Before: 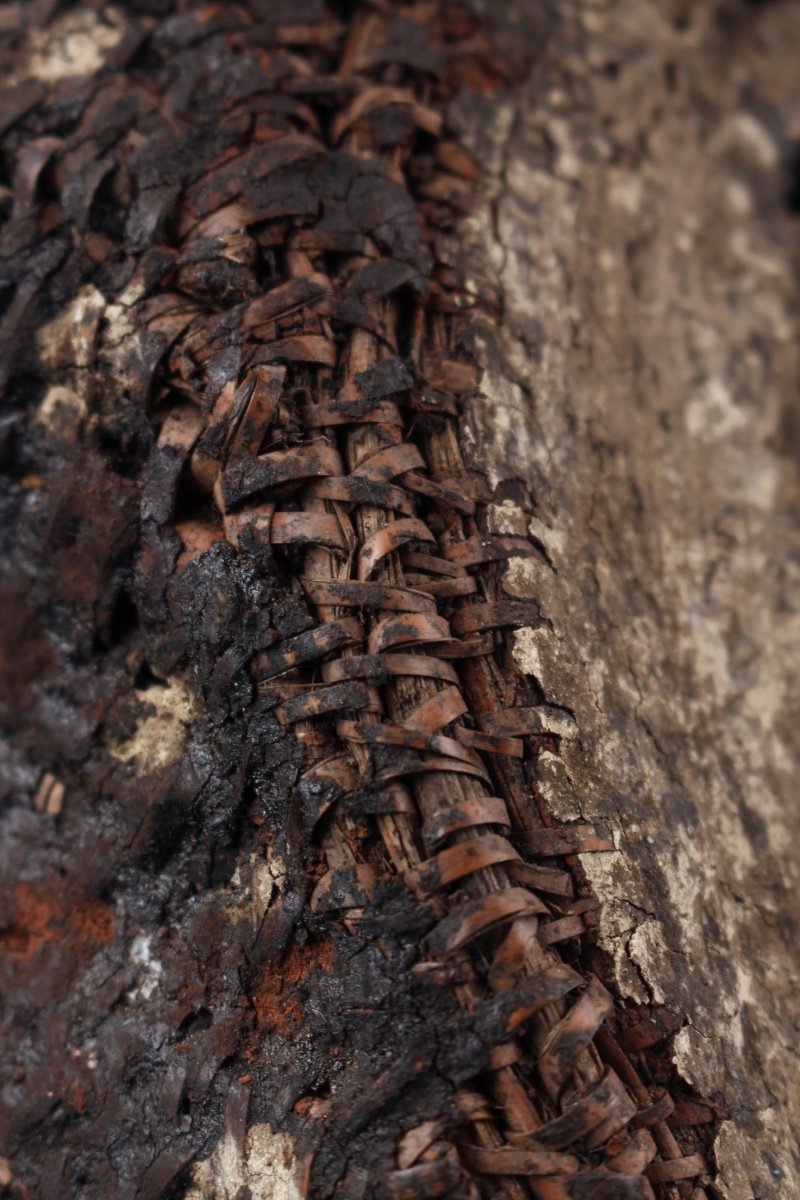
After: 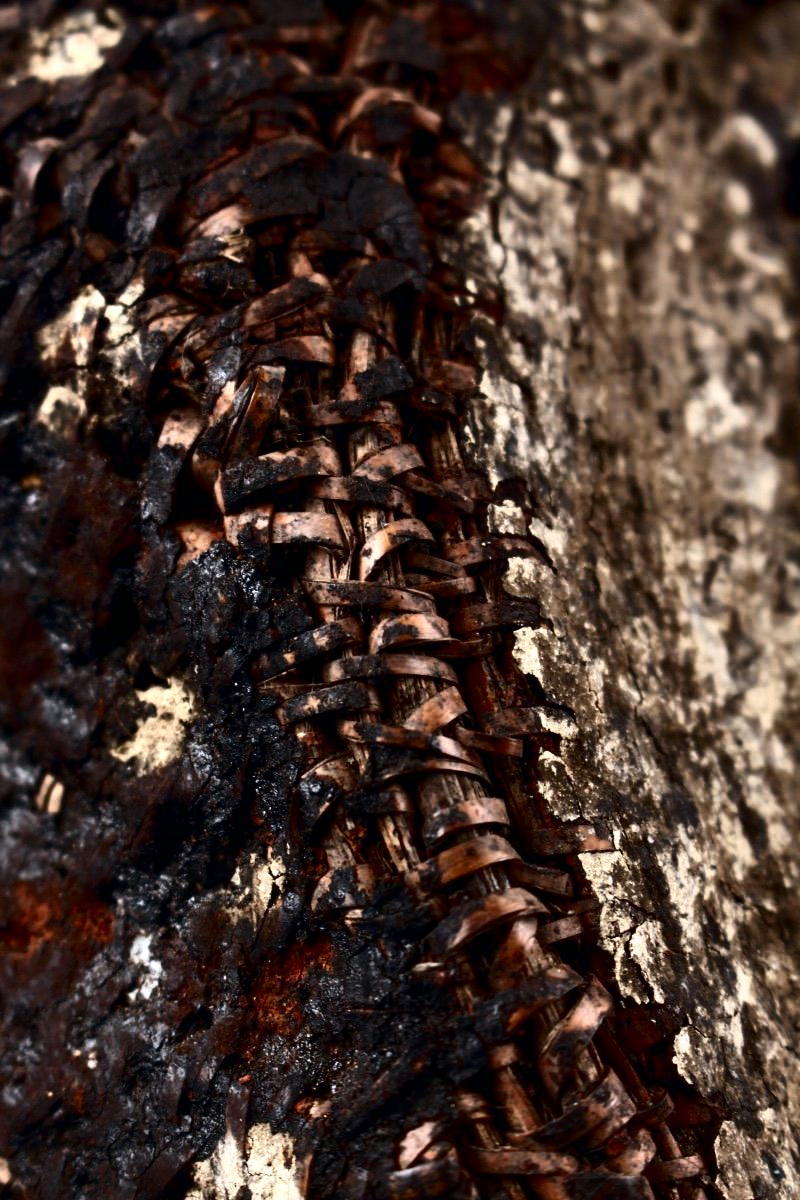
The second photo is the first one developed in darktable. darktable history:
color zones: curves: ch0 [(0, 0.558) (0.143, 0.548) (0.286, 0.447) (0.429, 0.259) (0.571, 0.5) (0.714, 0.5) (0.857, 0.593) (1, 0.558)]; ch1 [(0, 0.543) (0.01, 0.544) (0.12, 0.492) (0.248, 0.458) (0.5, 0.534) (0.748, 0.5) (0.99, 0.469) (1, 0.543)]; ch2 [(0, 0.507) (0.143, 0.522) (0.286, 0.505) (0.429, 0.5) (0.571, 0.5) (0.714, 0.5) (0.857, 0.5) (1, 0.507)]
contrast brightness saturation: contrast 0.327, brightness -0.066, saturation 0.174
contrast equalizer: octaves 7, y [[0.6 ×6], [0.55 ×6], [0 ×6], [0 ×6], [0 ×6]]
